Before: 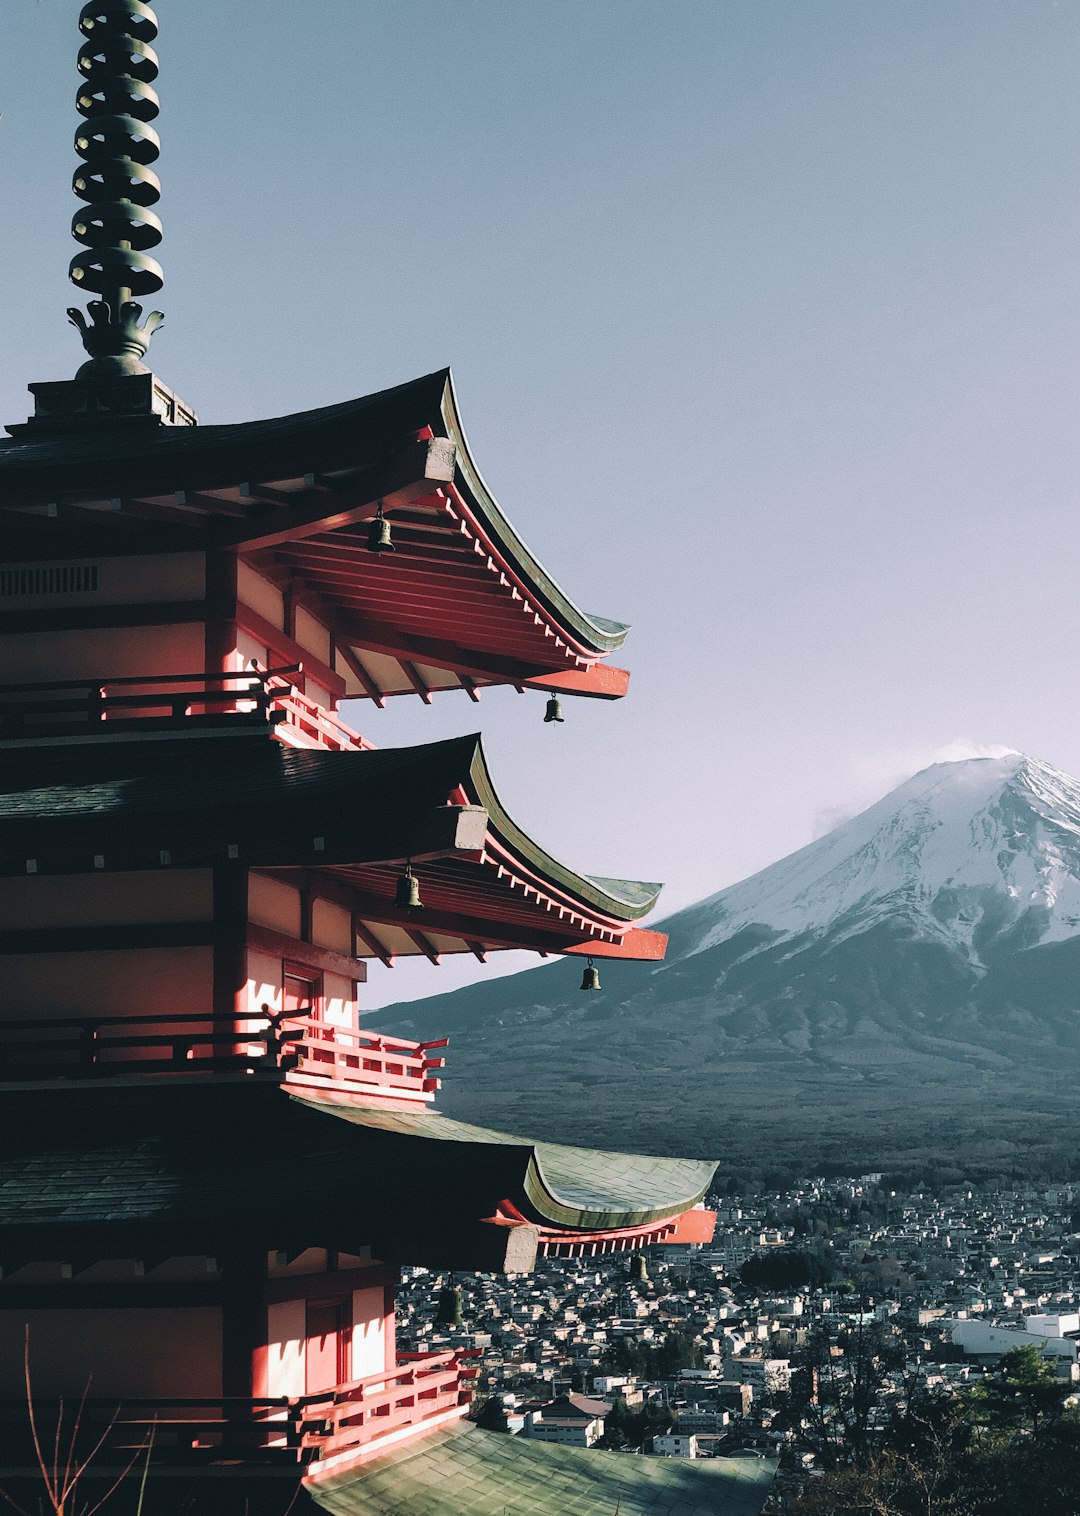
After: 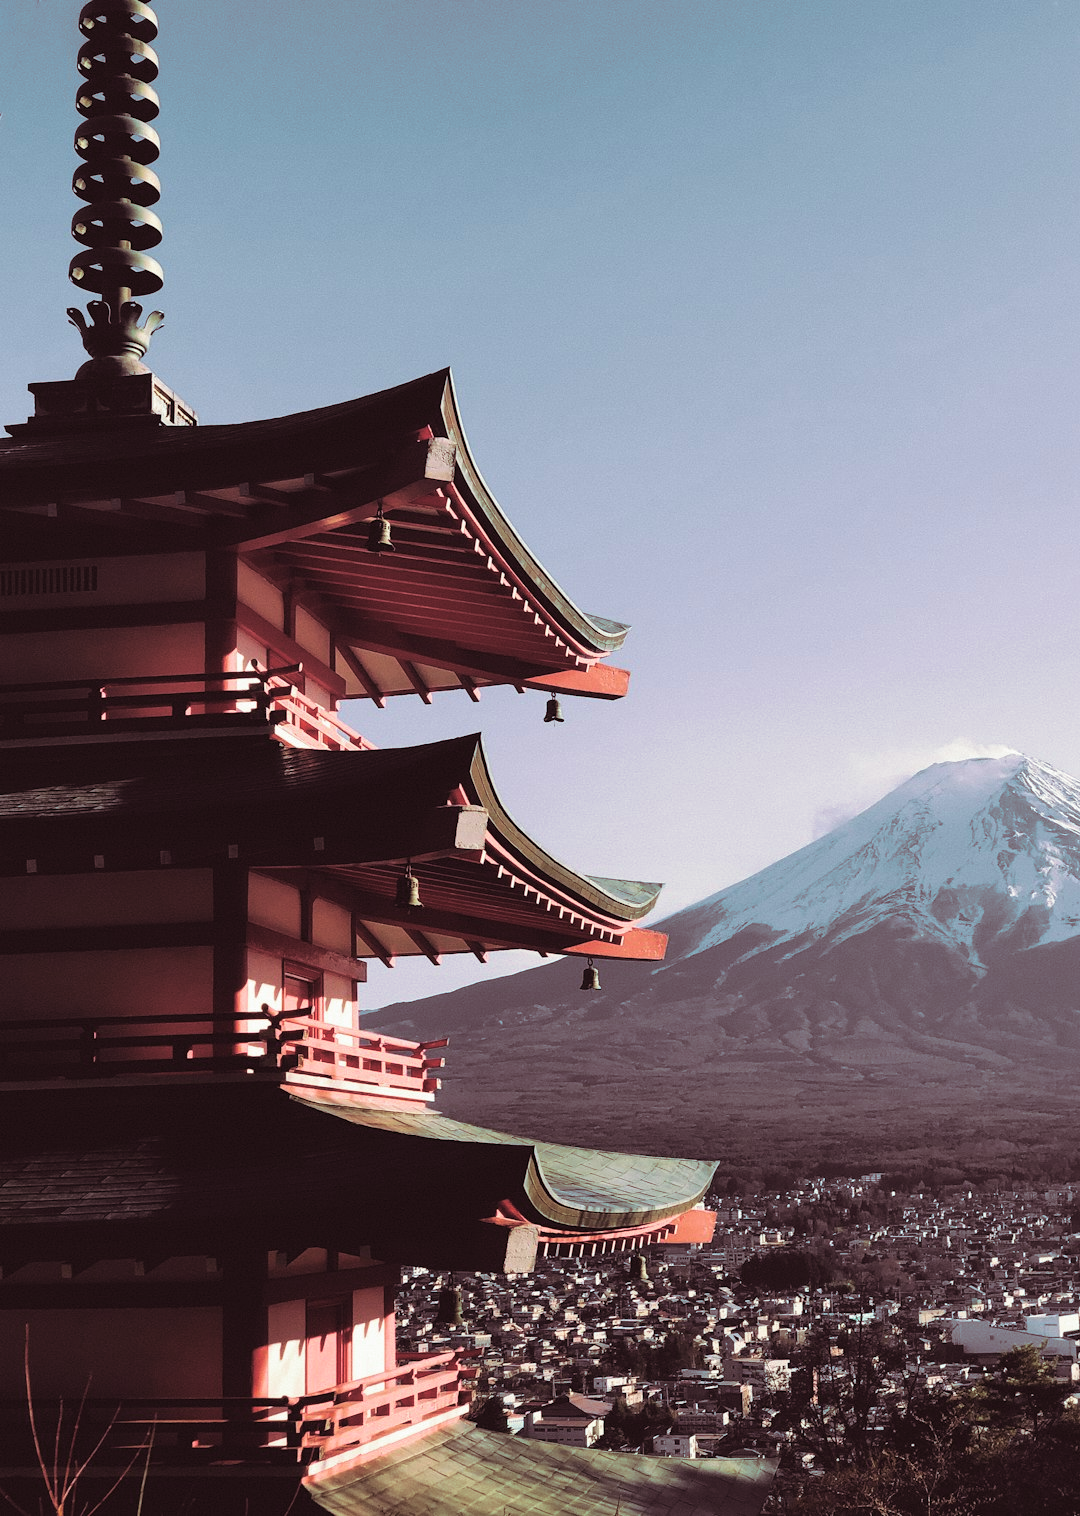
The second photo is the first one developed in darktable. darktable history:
split-toning: shadows › hue 360°
velvia: on, module defaults
